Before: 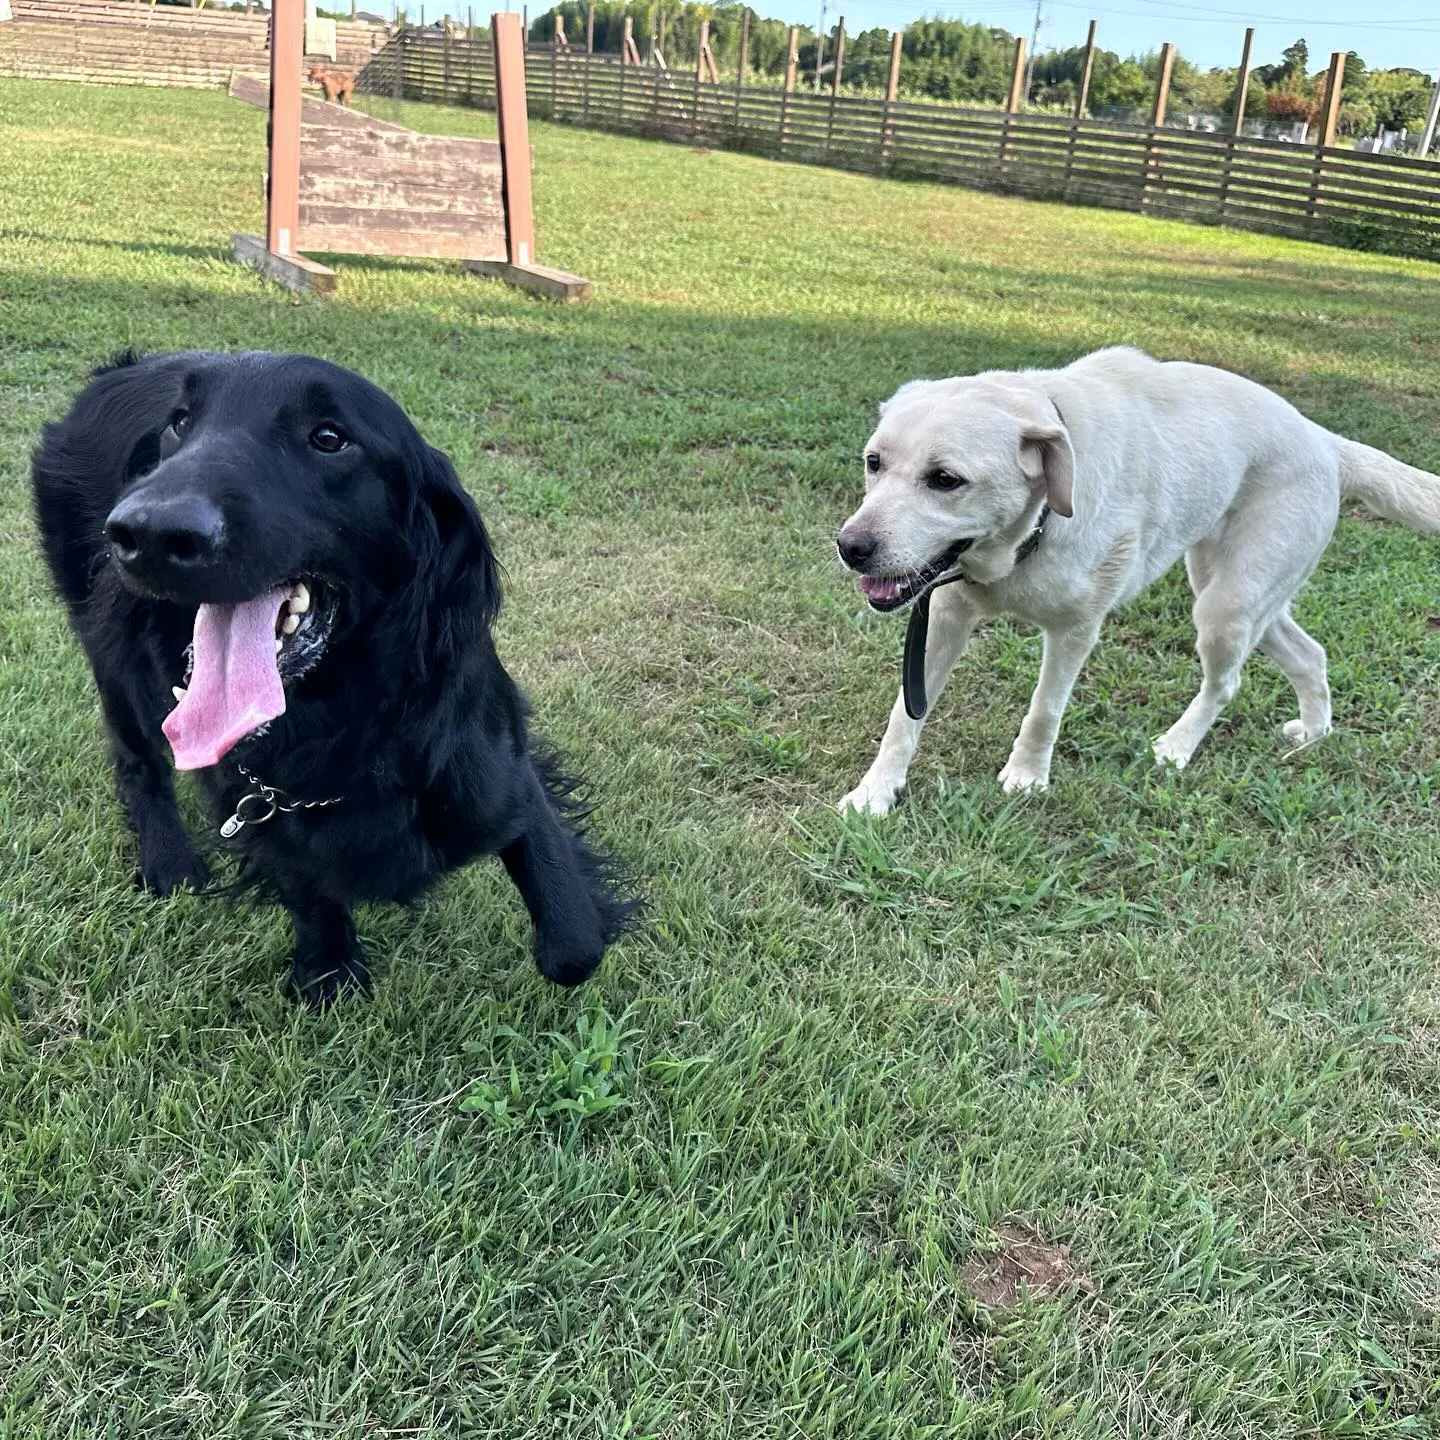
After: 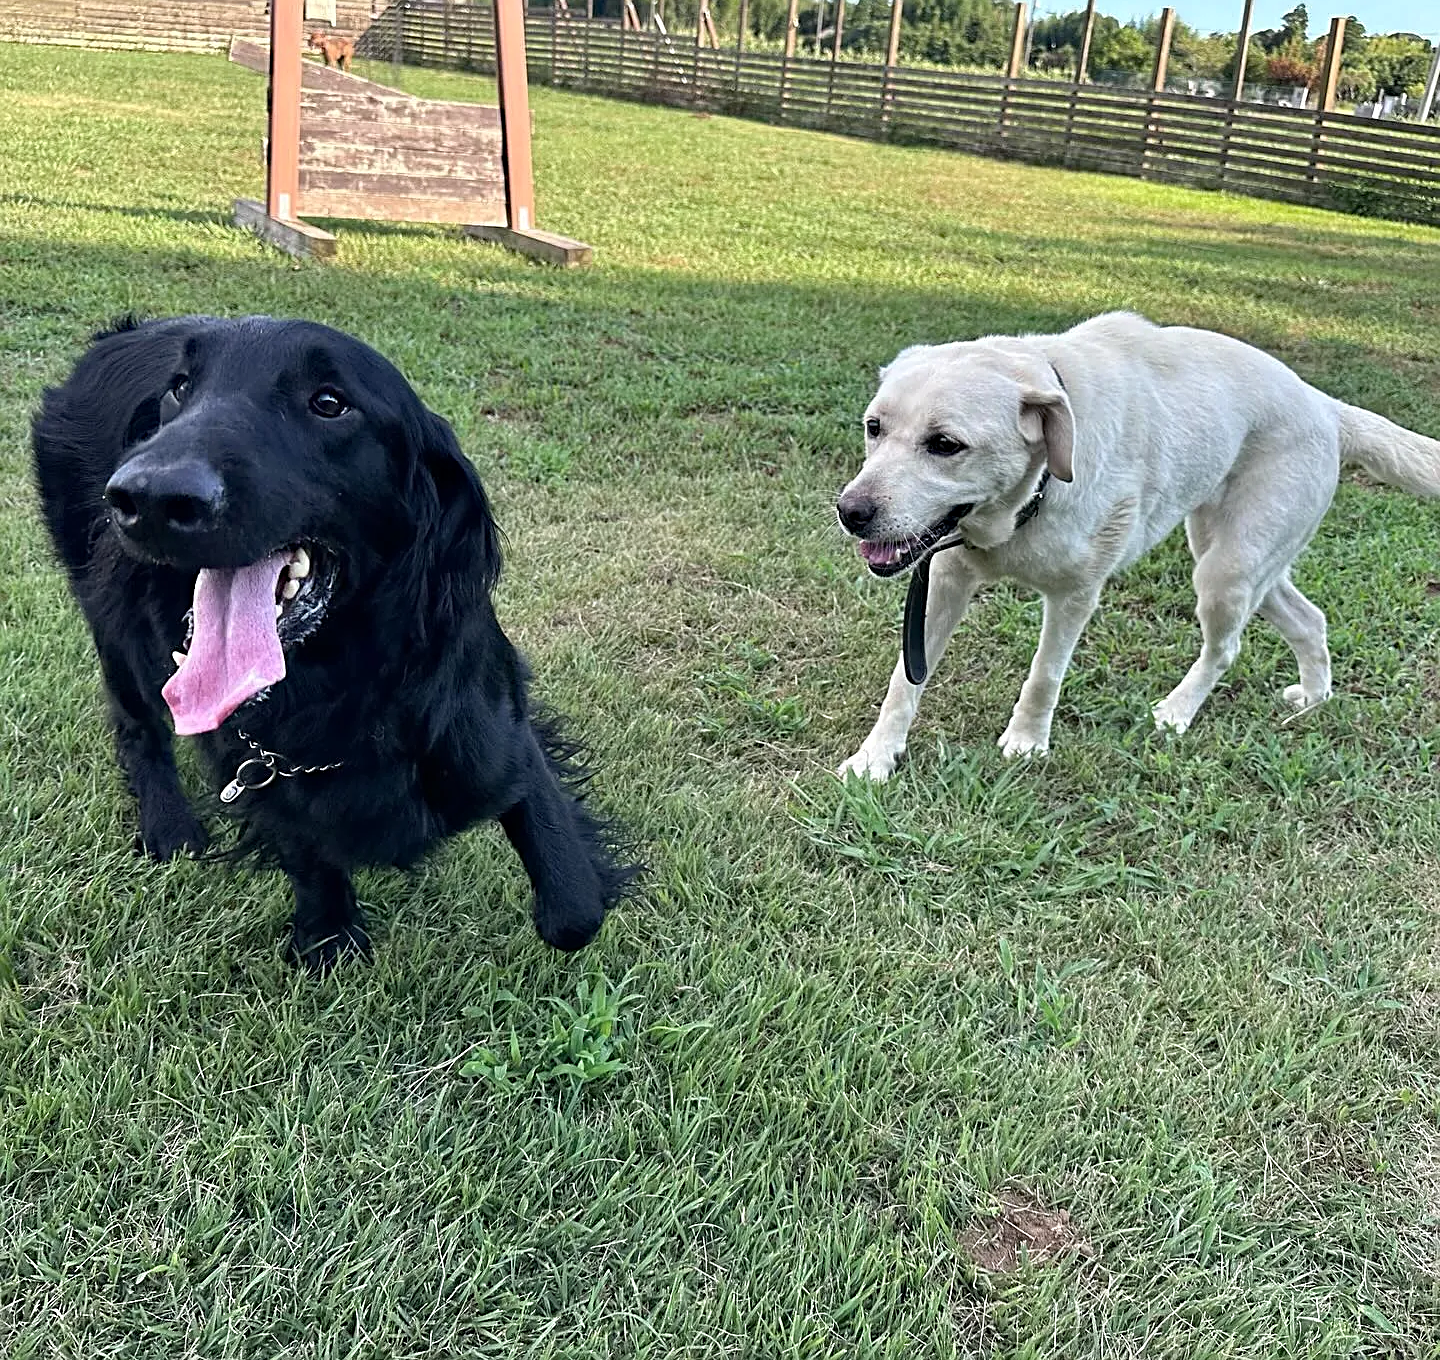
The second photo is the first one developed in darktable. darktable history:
haze removal: compatibility mode true, adaptive false
crop and rotate: top 2.479%, bottom 3.018%
sharpen: on, module defaults
